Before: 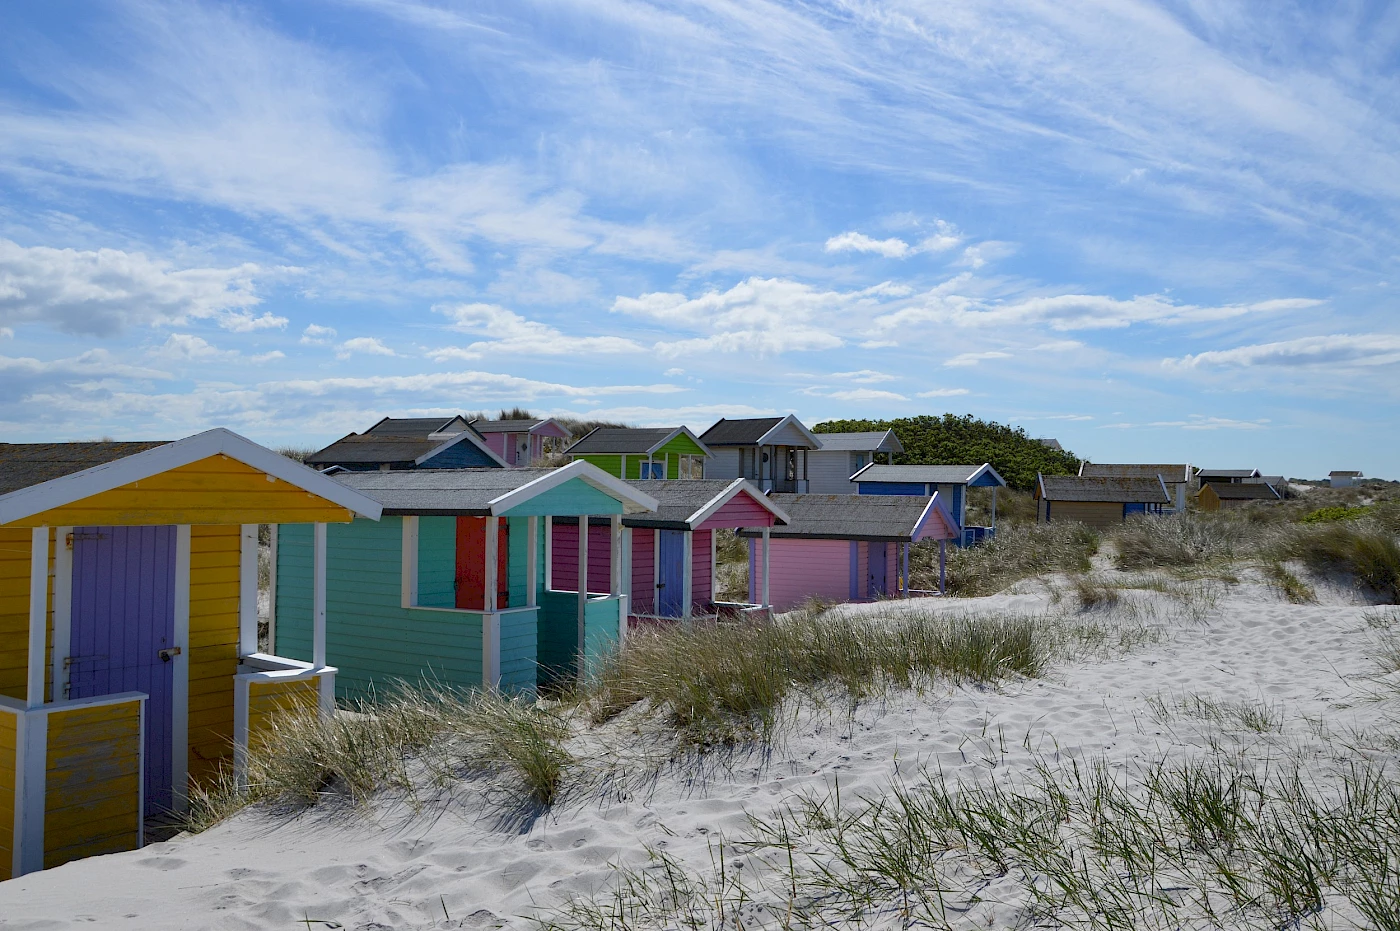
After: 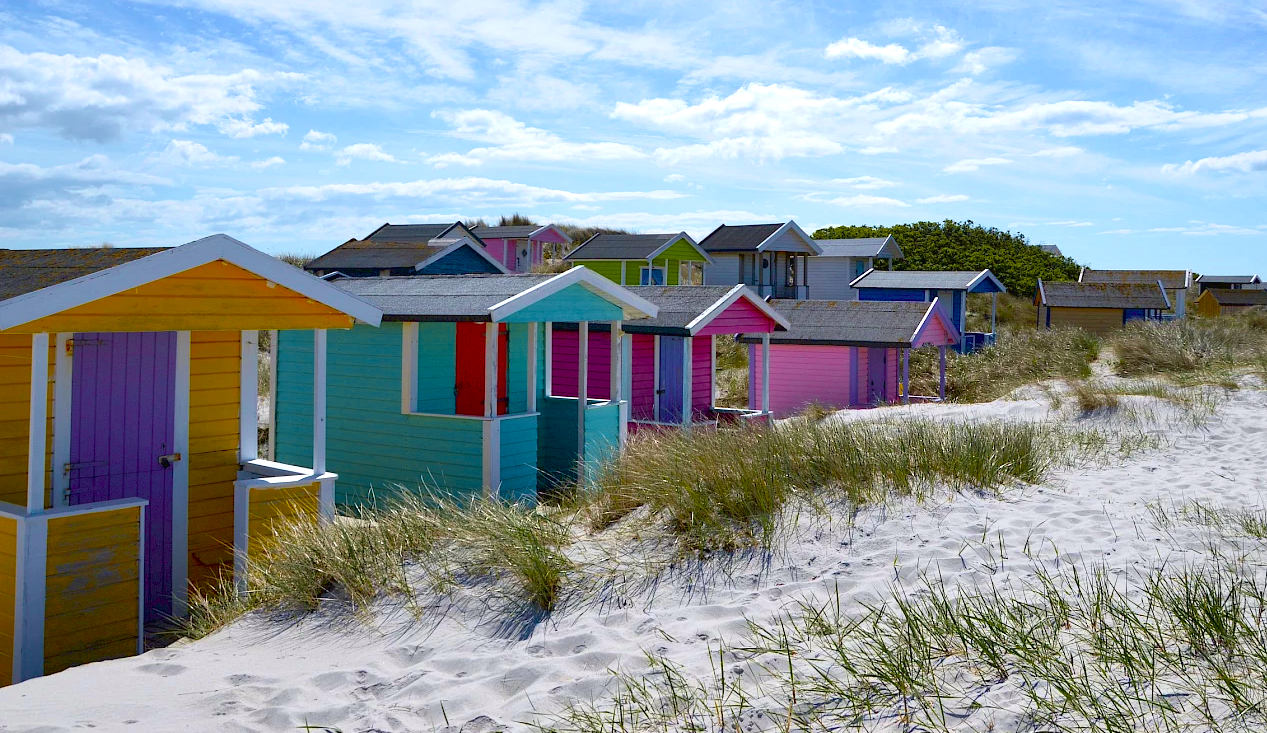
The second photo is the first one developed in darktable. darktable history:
tone curve: curves: ch0 [(0, 0.024) (0.119, 0.146) (0.474, 0.464) (0.718, 0.721) (0.817, 0.839) (1, 0.998)]; ch1 [(0, 0) (0.377, 0.416) (0.439, 0.451) (0.477, 0.477) (0.501, 0.503) (0.538, 0.544) (0.58, 0.602) (0.664, 0.676) (0.783, 0.804) (1, 1)]; ch2 [(0, 0) (0.38, 0.405) (0.463, 0.456) (0.498, 0.497) (0.524, 0.535) (0.578, 0.576) (0.648, 0.665) (1, 1)], color space Lab, independent channels, preserve colors none
velvia: strength 32%, mid-tones bias 0.2
crop: top 20.916%, right 9.437%, bottom 0.316%
exposure: black level correction 0.005, exposure 0.417 EV, compensate highlight preservation false
